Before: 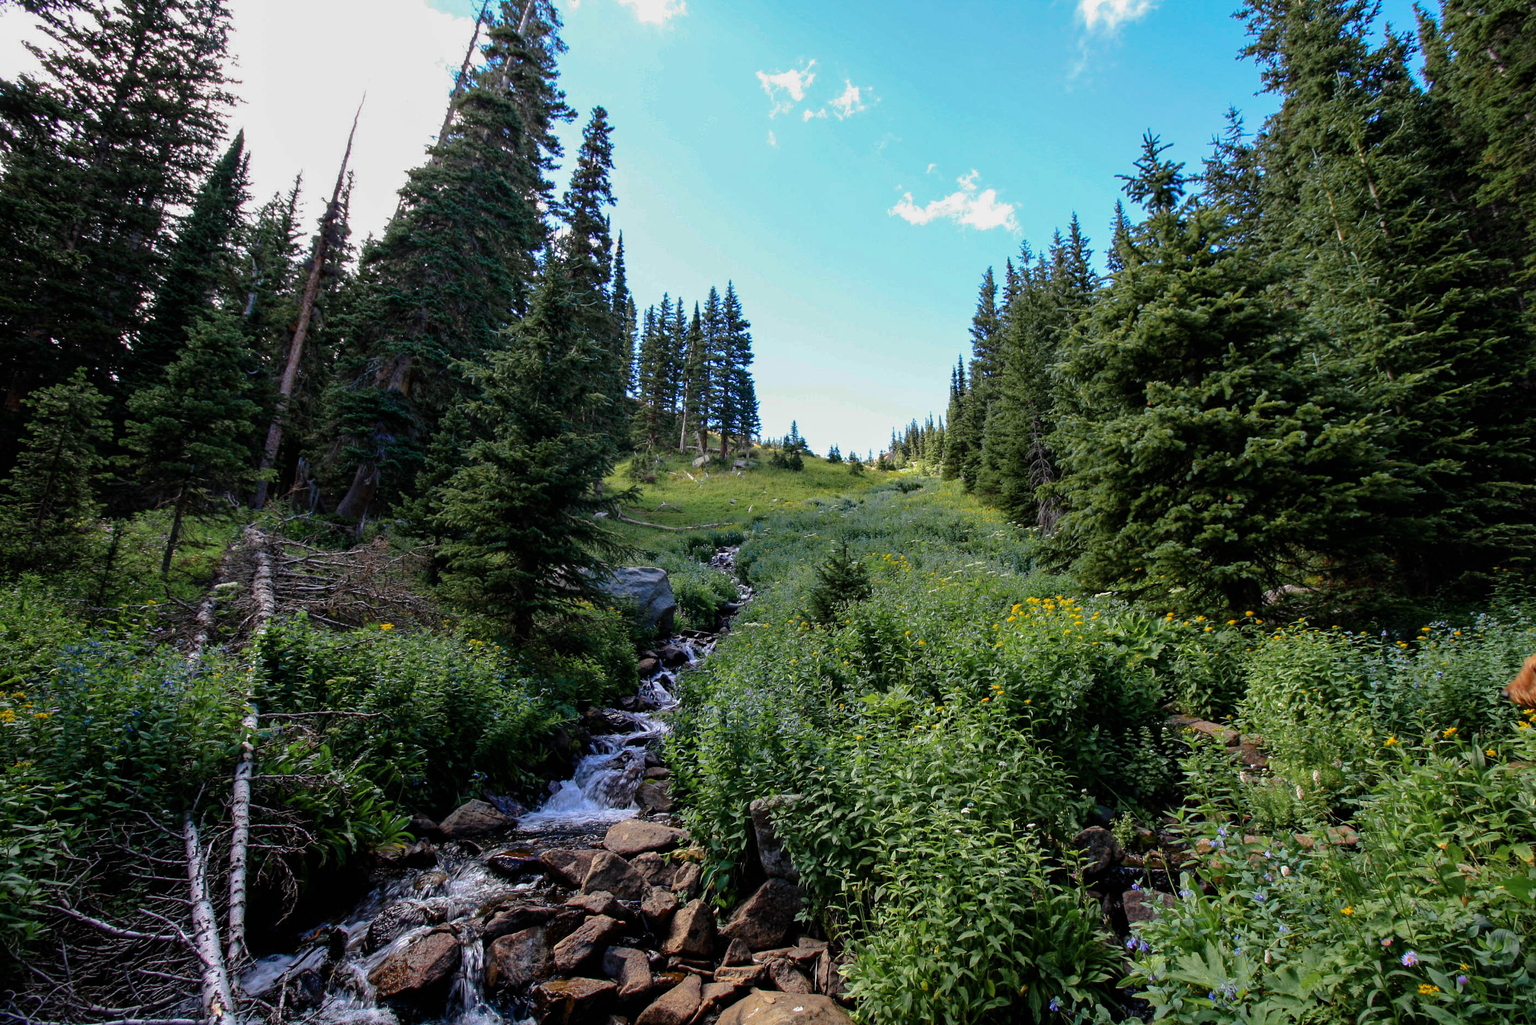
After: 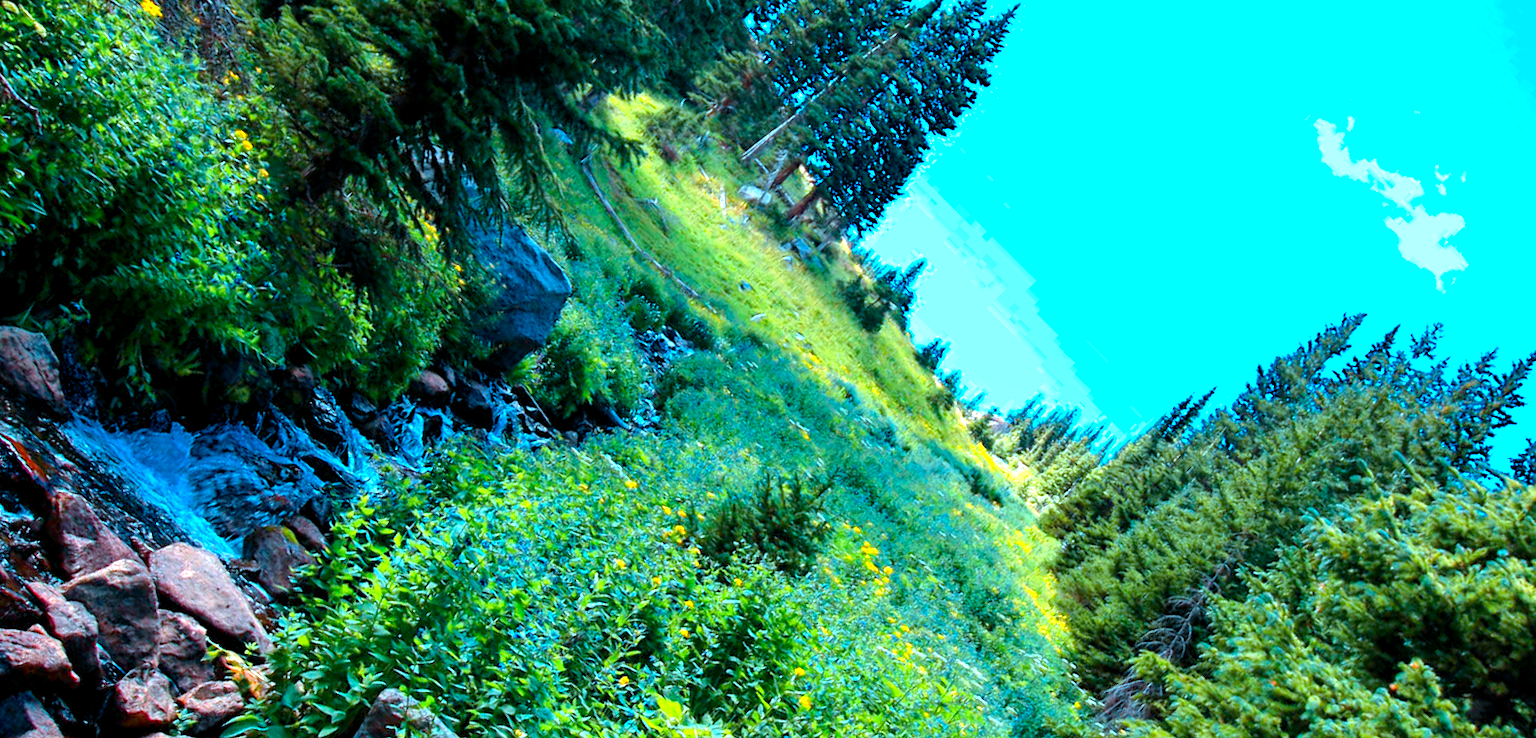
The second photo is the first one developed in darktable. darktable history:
color calibration: output R [1.422, -0.35, -0.252, 0], output G [-0.238, 1.259, -0.084, 0], output B [-0.081, -0.196, 1.58, 0], output brightness [0.49, 0.671, -0.57, 0], gray › normalize channels true, illuminant as shot in camera, x 0.358, y 0.373, temperature 4628.91 K, gamut compression 0.012
exposure: black level correction 0.001, exposure 0.499 EV, compensate highlight preservation false
crop and rotate: angle -44.98°, top 16.784%, right 0.816%, bottom 11.748%
